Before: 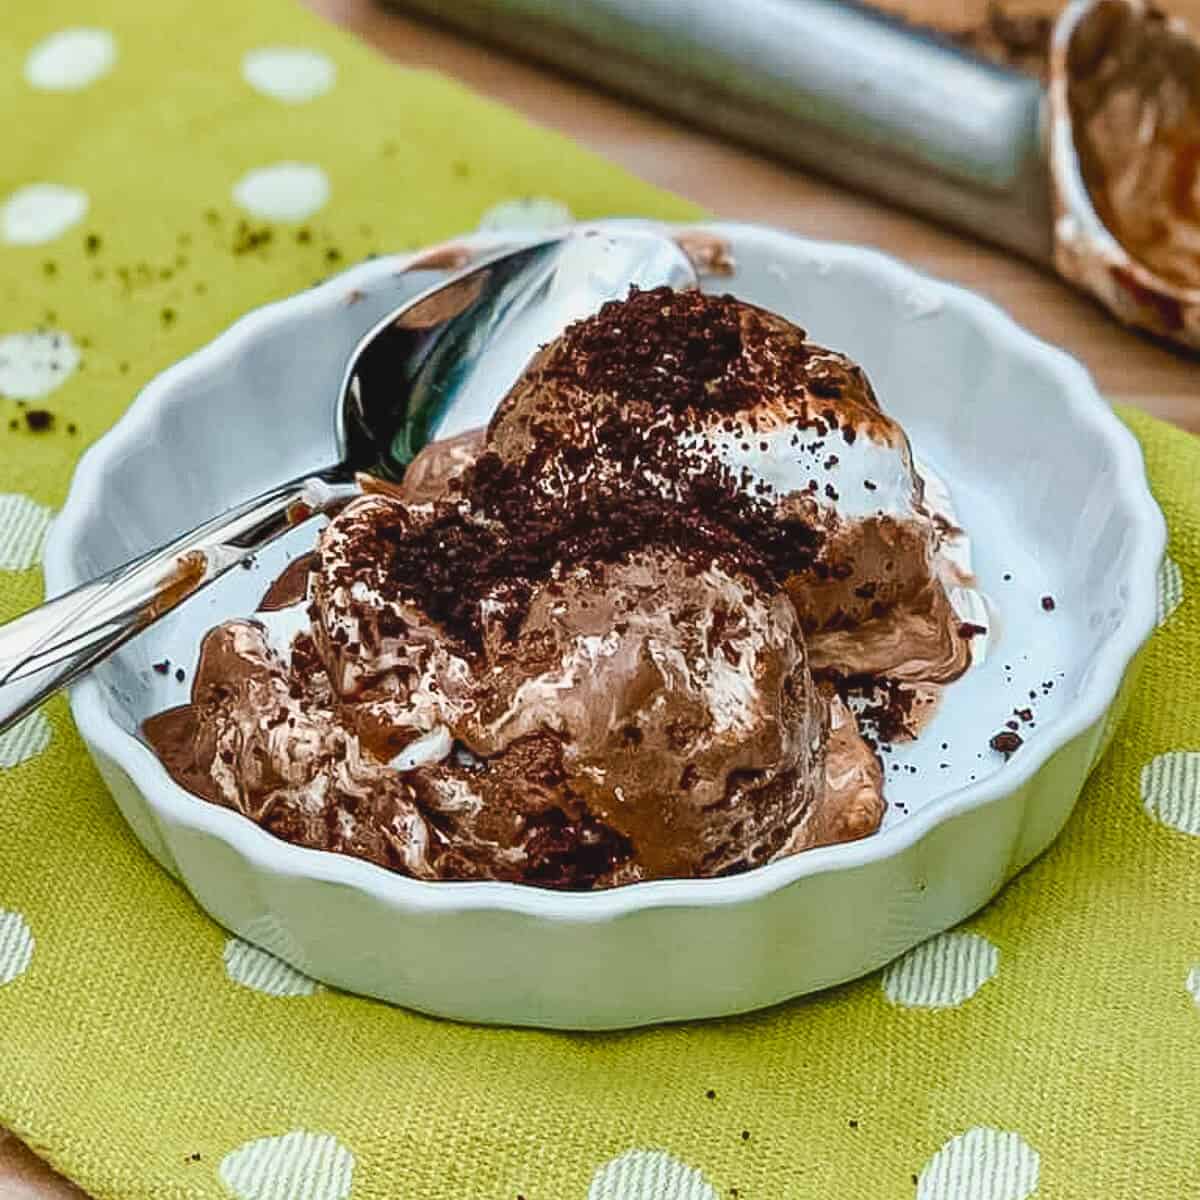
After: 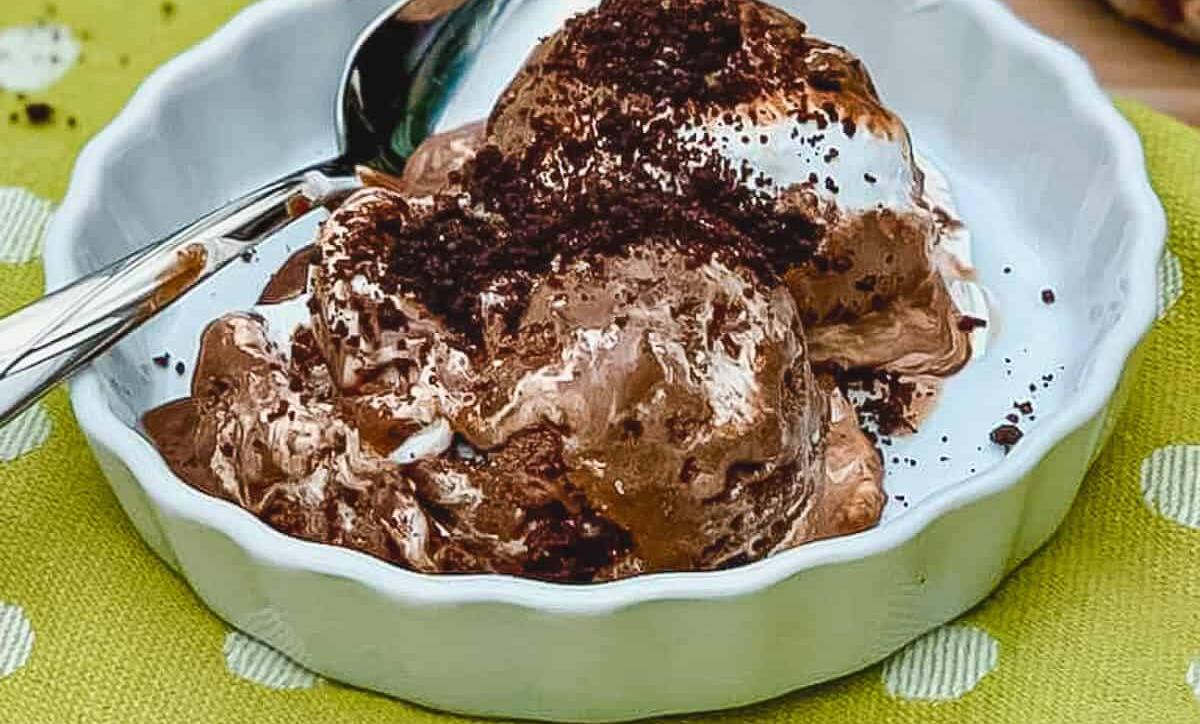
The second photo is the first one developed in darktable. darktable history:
crop and rotate: top 25.584%, bottom 14.013%
